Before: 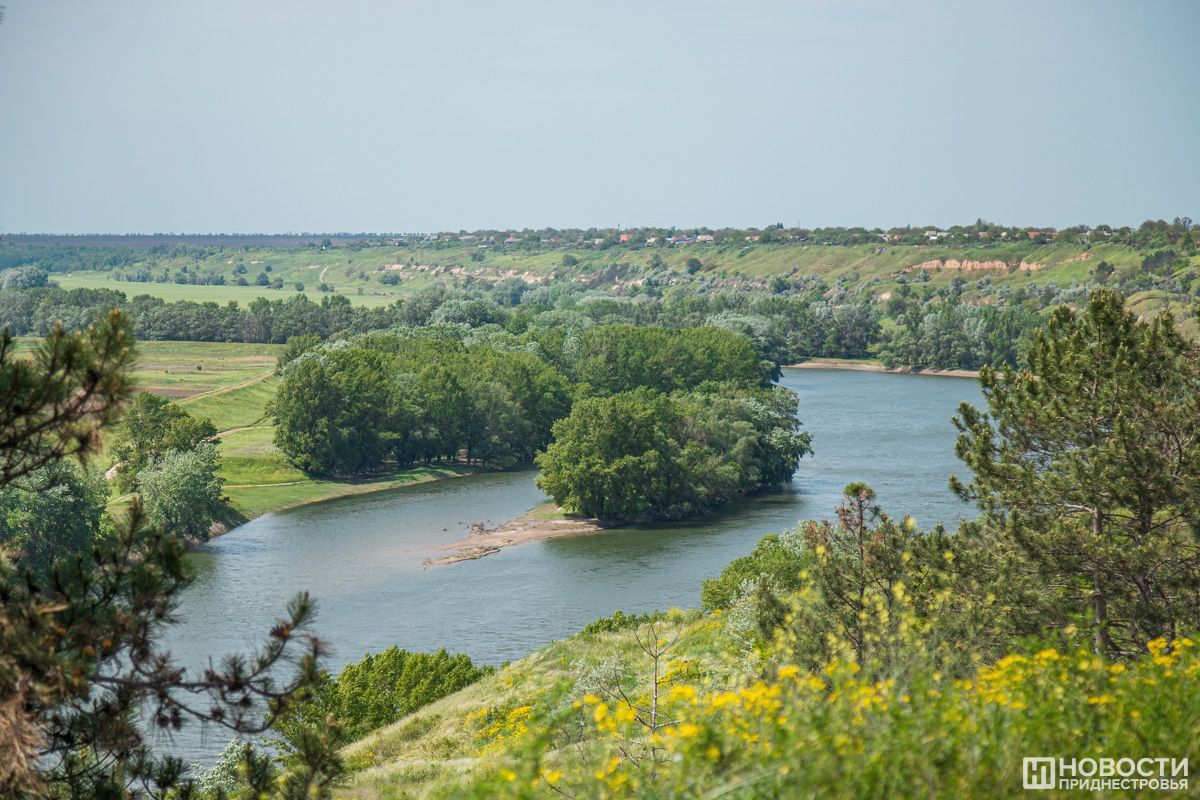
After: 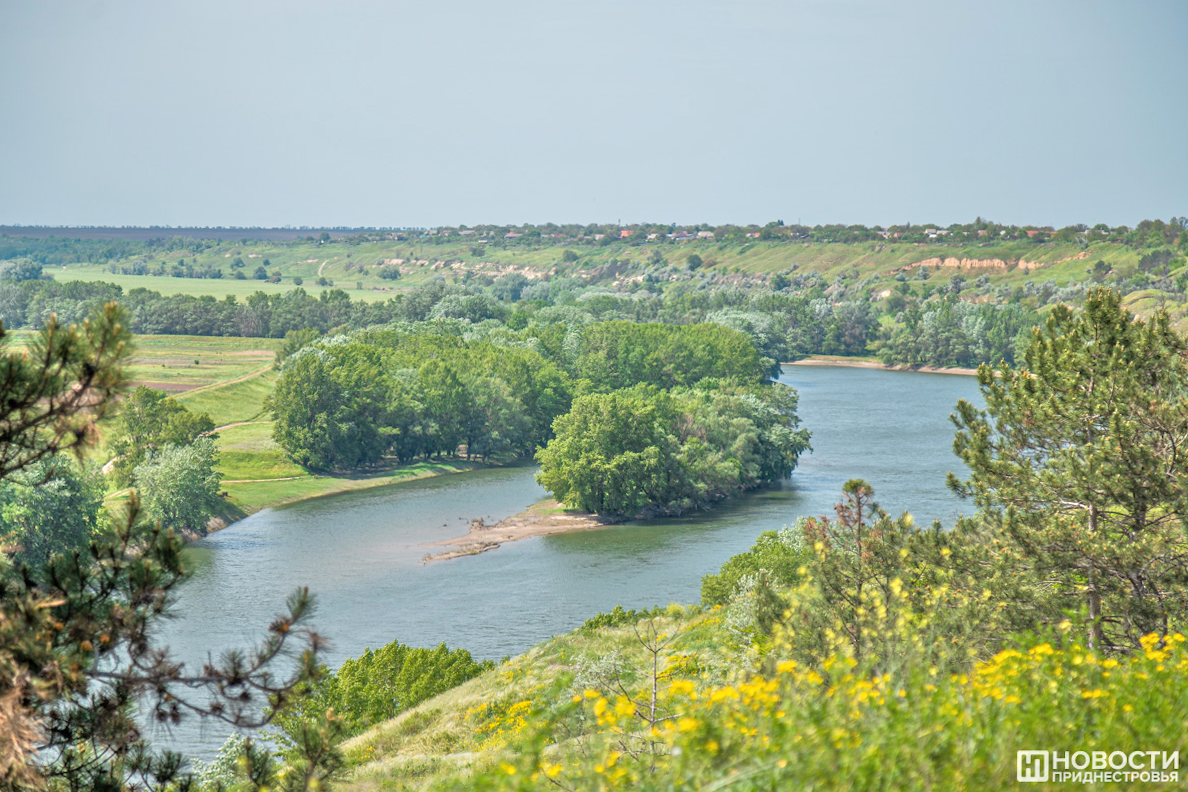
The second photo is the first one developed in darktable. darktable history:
rotate and perspective: rotation 0.174°, lens shift (vertical) 0.013, lens shift (horizontal) 0.019, shear 0.001, automatic cropping original format, crop left 0.007, crop right 0.991, crop top 0.016, crop bottom 0.997
tone equalizer: -7 EV 0.15 EV, -6 EV 0.6 EV, -5 EV 1.15 EV, -4 EV 1.33 EV, -3 EV 1.15 EV, -2 EV 0.6 EV, -1 EV 0.15 EV, mask exposure compensation -0.5 EV
